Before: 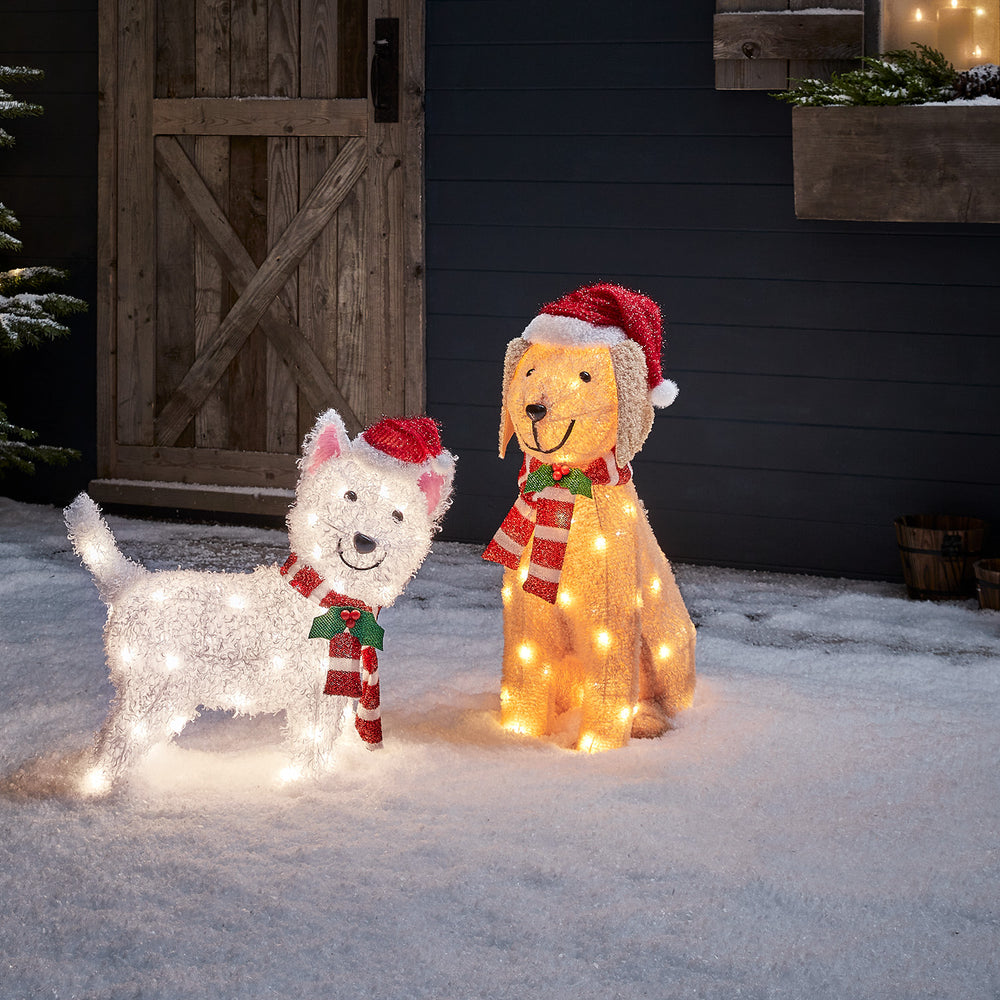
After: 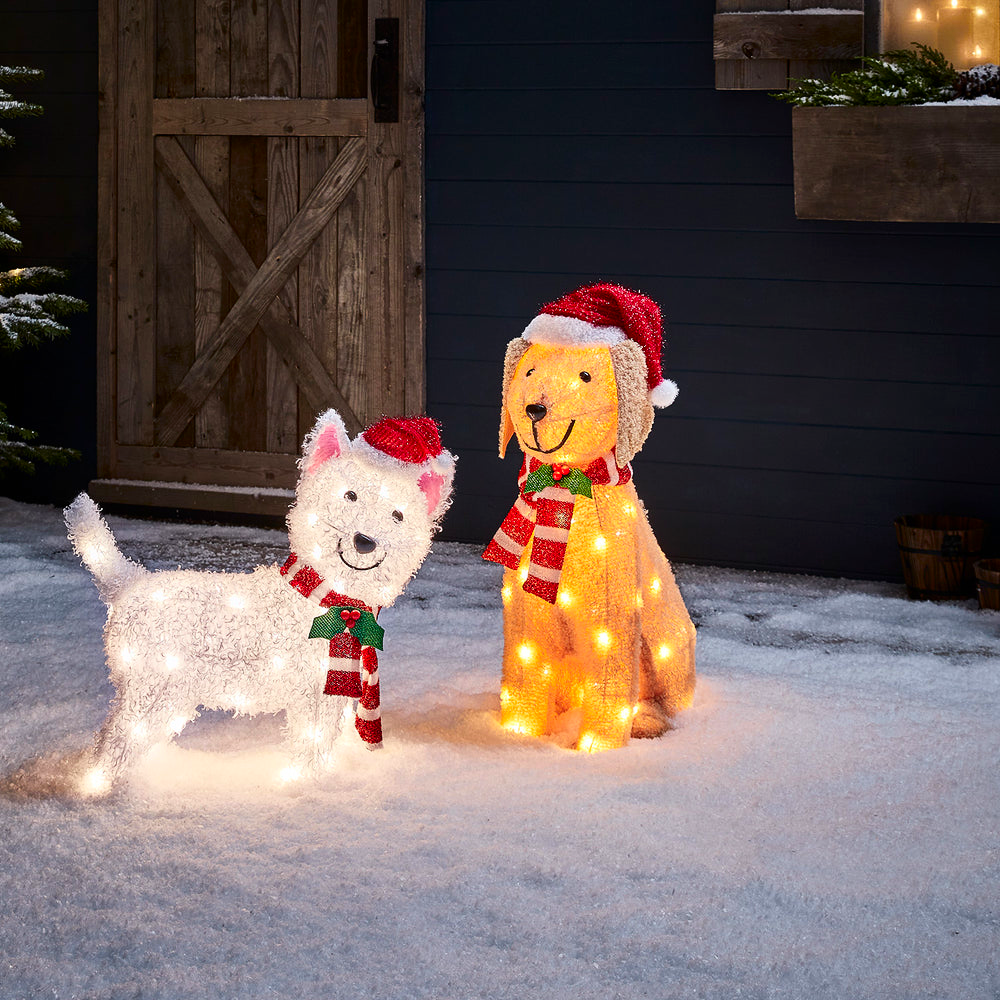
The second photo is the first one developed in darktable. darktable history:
contrast brightness saturation: contrast 0.171, saturation 0.306
